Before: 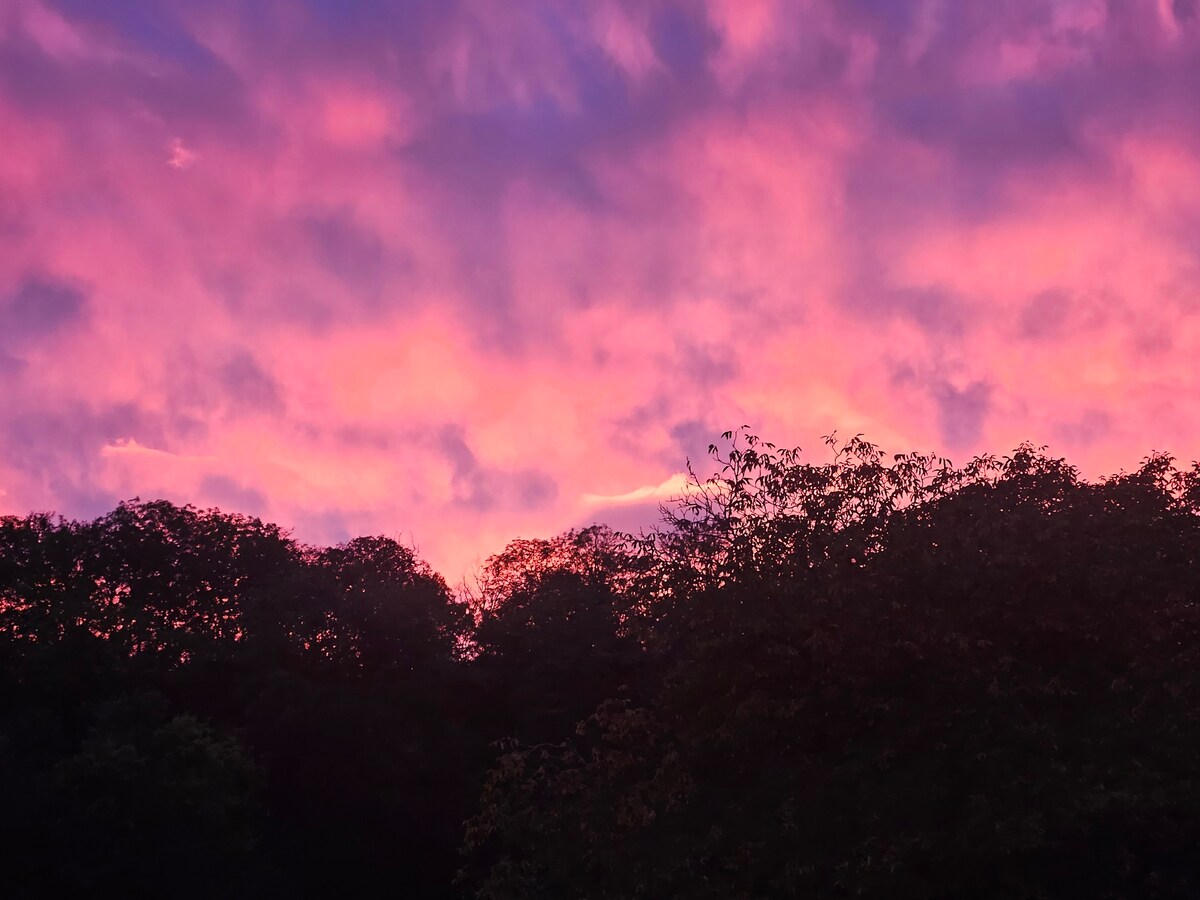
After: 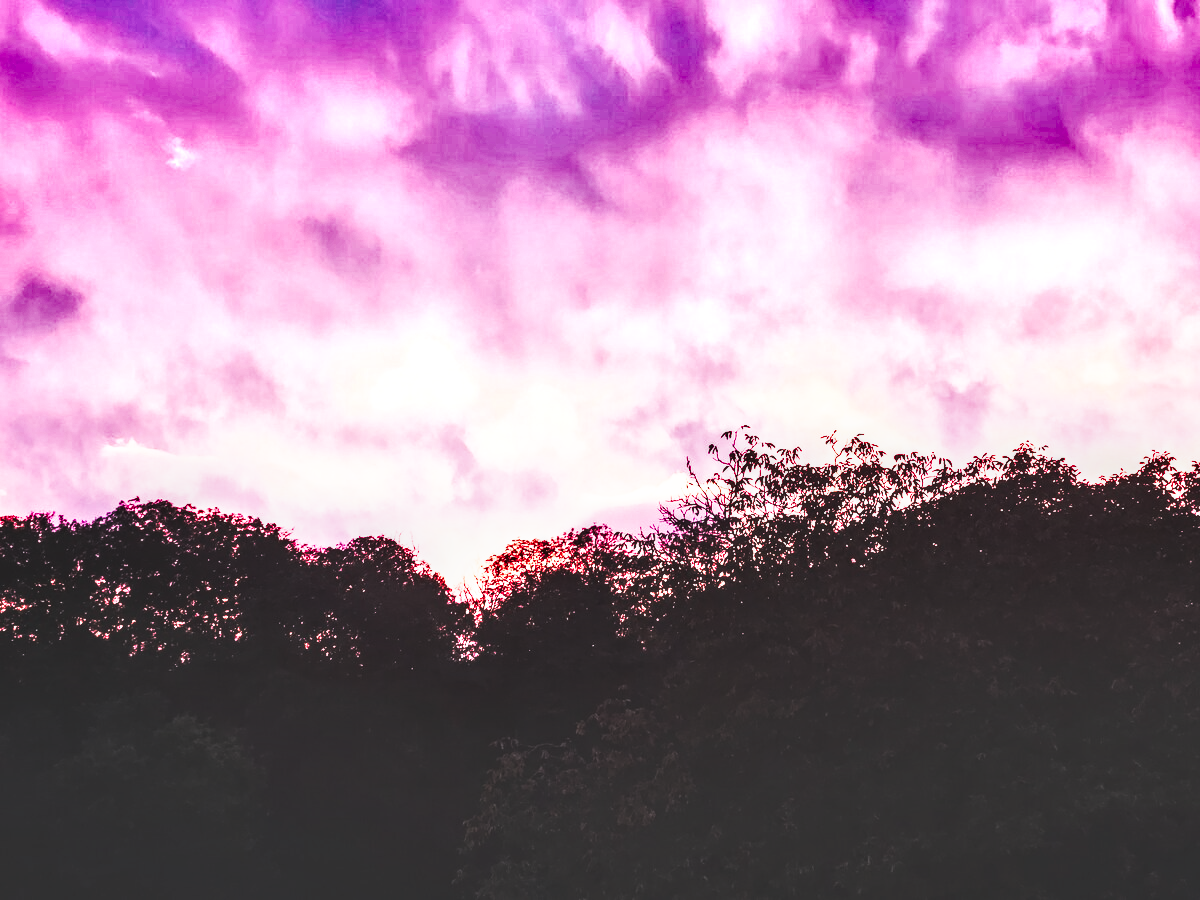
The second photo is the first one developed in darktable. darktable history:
local contrast: highlights 22%, shadows 69%, detail 170%
shadows and highlights: shadows 47.9, highlights -40.57, soften with gaussian
tone equalizer: -8 EV -0.788 EV, -7 EV -0.716 EV, -6 EV -0.575 EV, -5 EV -0.409 EV, -3 EV 0.391 EV, -2 EV 0.6 EV, -1 EV 0.685 EV, +0 EV 0.723 EV, edges refinement/feathering 500, mask exposure compensation -1.57 EV, preserve details no
base curve: curves: ch0 [(0, 0.015) (0.085, 0.116) (0.134, 0.298) (0.19, 0.545) (0.296, 0.764) (0.599, 0.982) (1, 1)], preserve colors none
